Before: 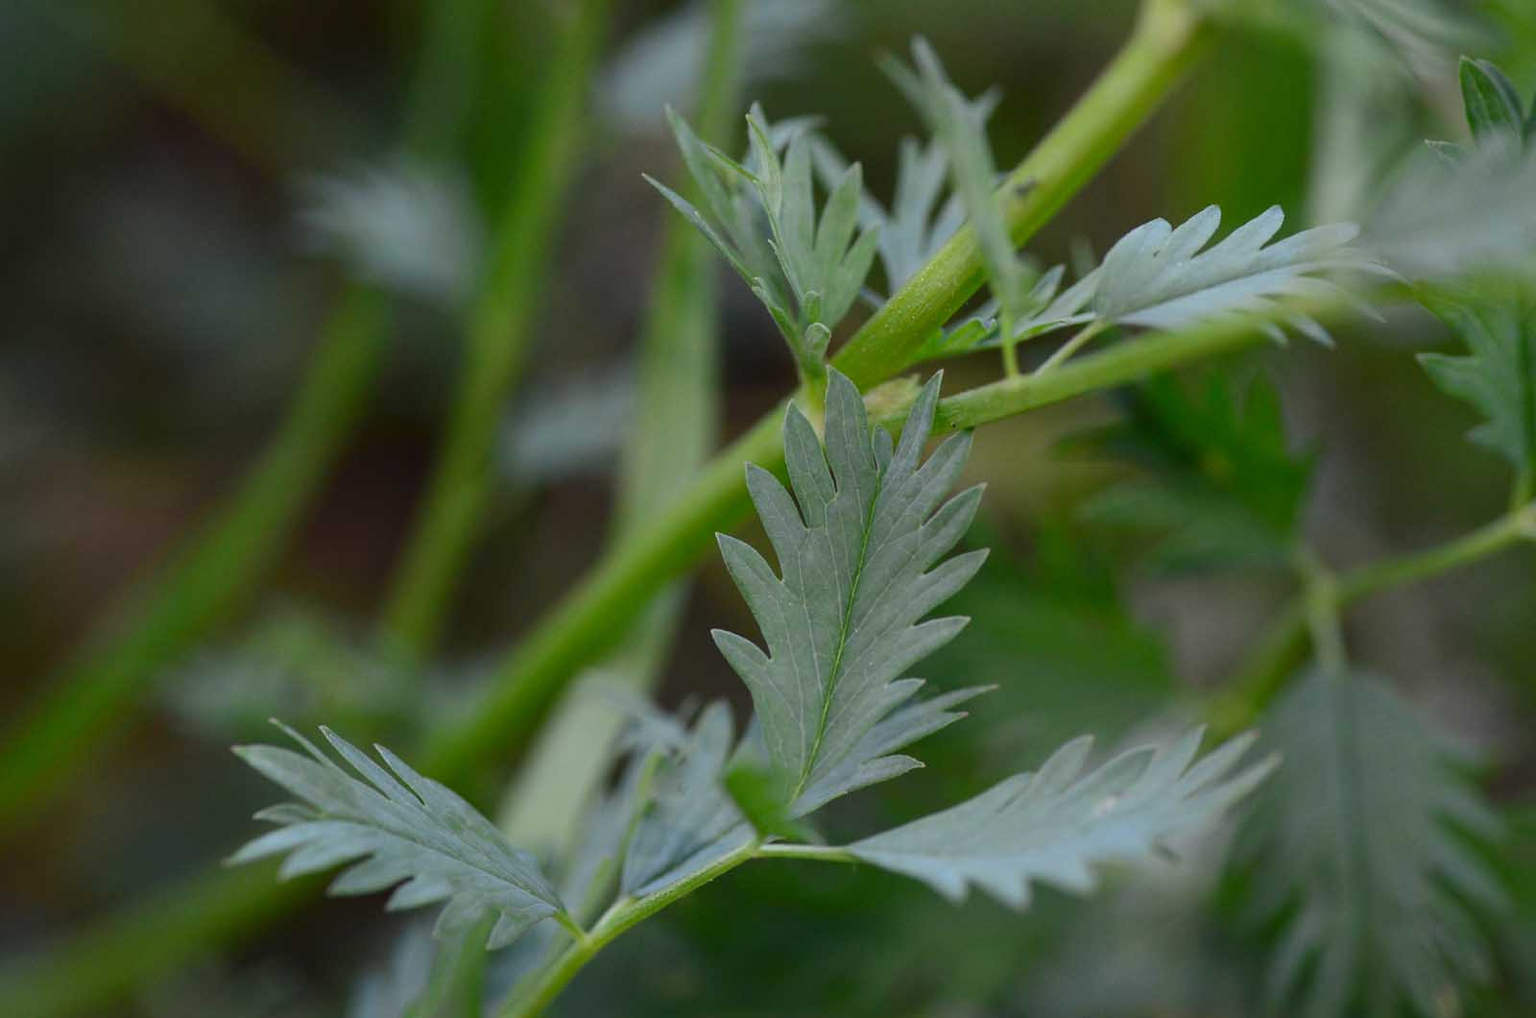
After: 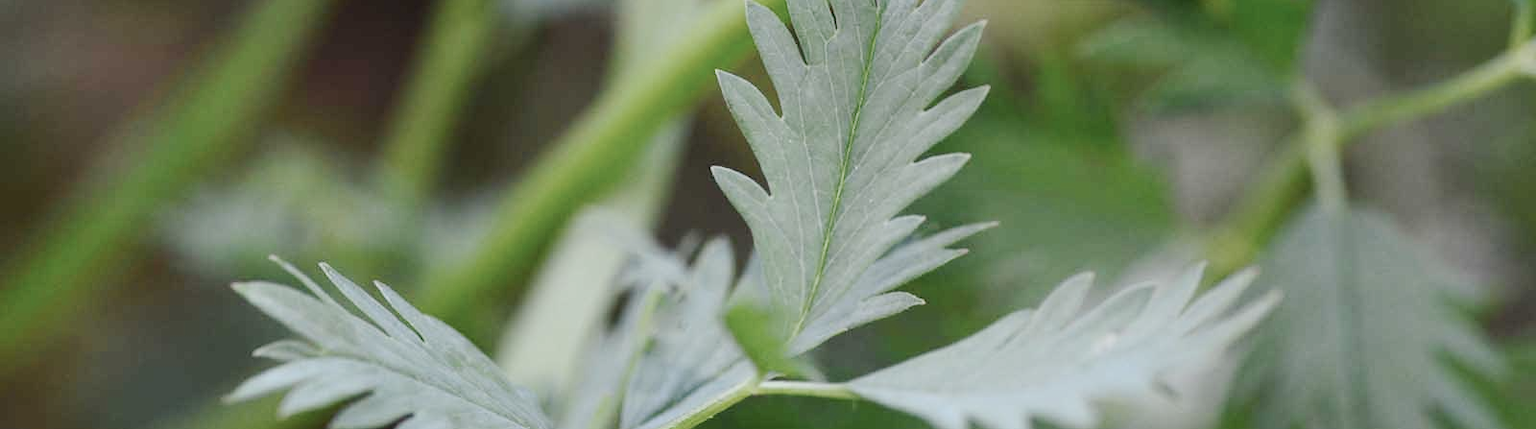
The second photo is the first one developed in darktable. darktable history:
contrast brightness saturation: contrast 0.1, saturation -0.3
base curve: curves: ch0 [(0, 0) (0.158, 0.273) (0.879, 0.895) (1, 1)], preserve colors none
crop: top 45.551%, bottom 12.262%
exposure: exposure 0.3 EV, compensate highlight preservation false
